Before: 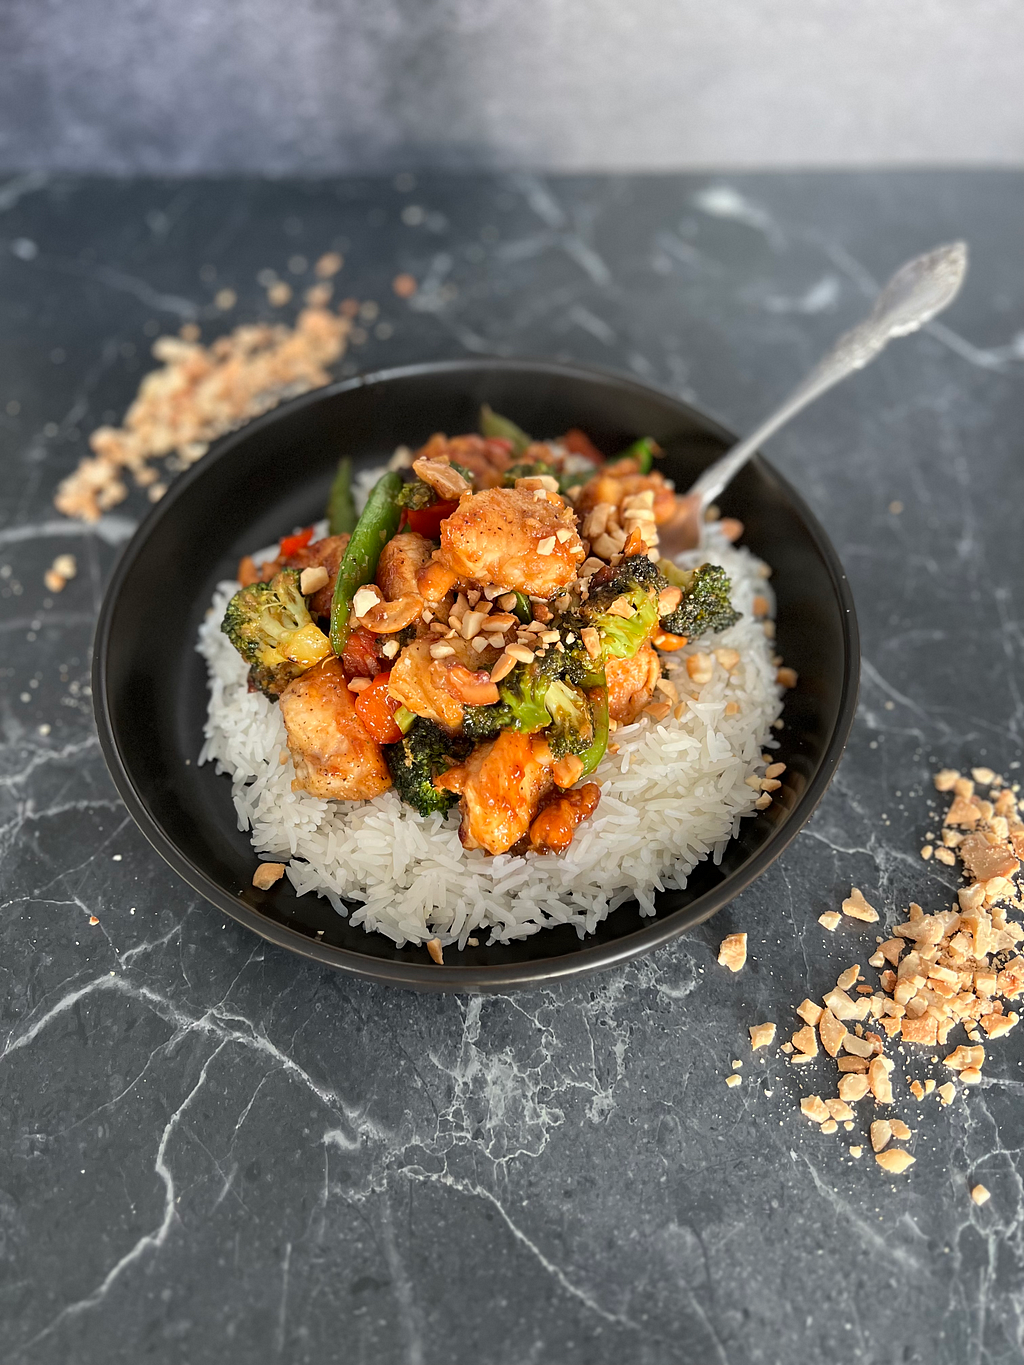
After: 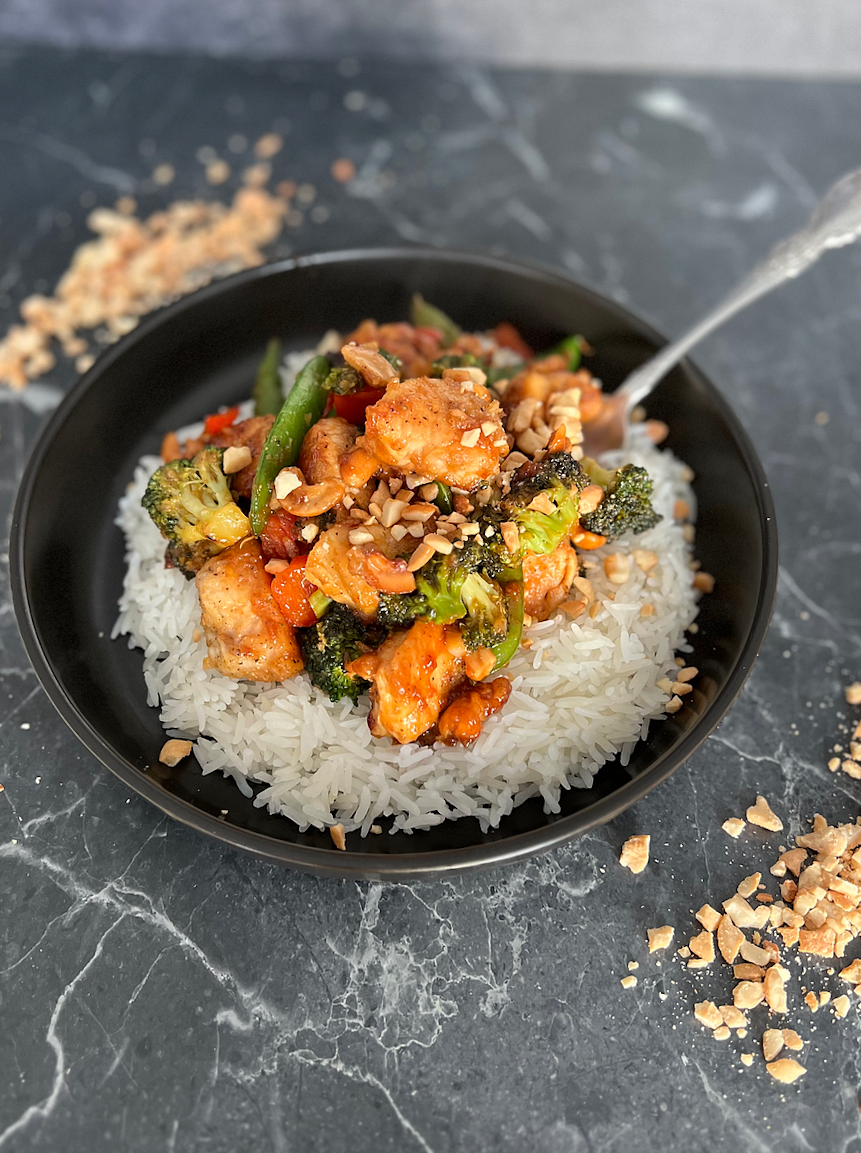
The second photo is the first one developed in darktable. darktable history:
crop and rotate: angle -3.08°, left 5.245%, top 5.166%, right 4.679%, bottom 4.417%
shadows and highlights: soften with gaussian
